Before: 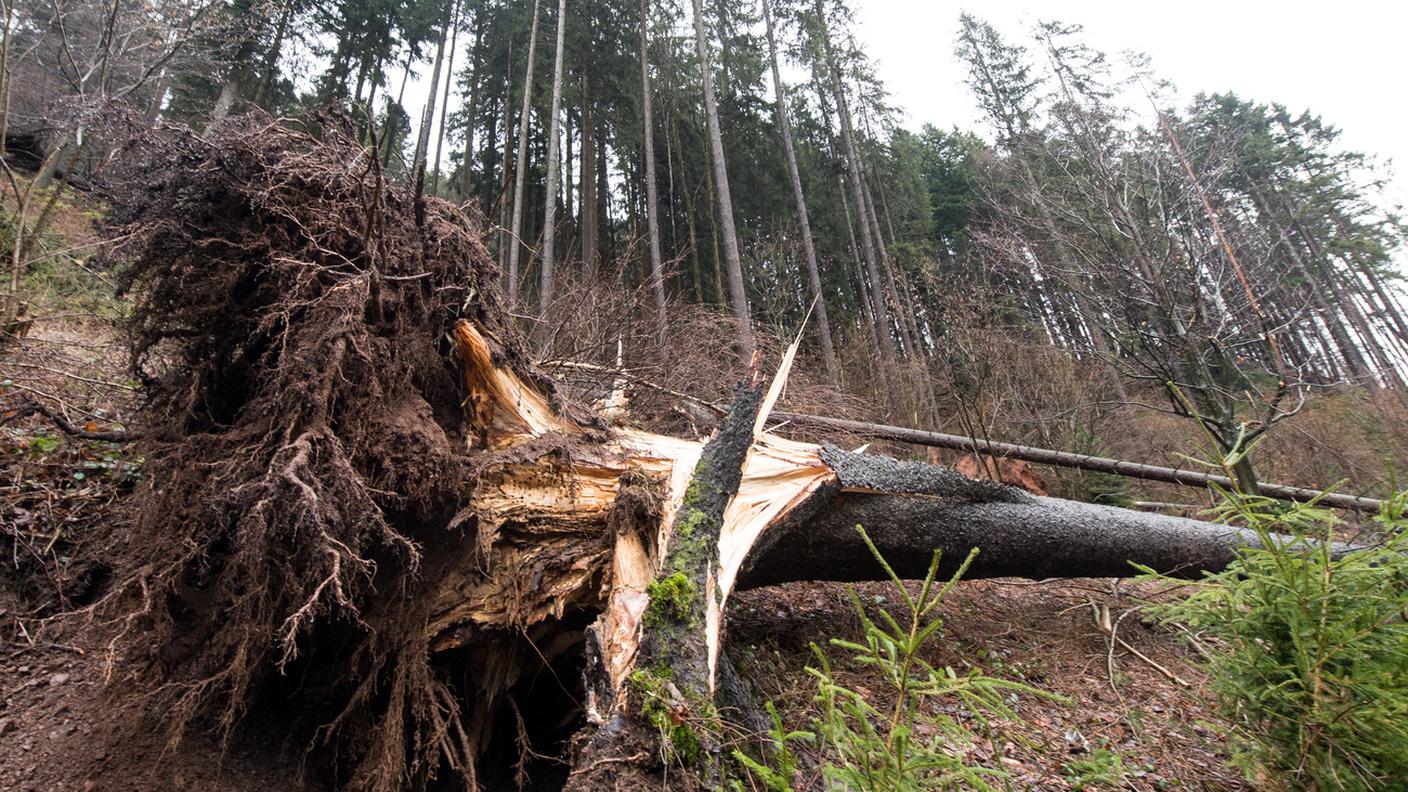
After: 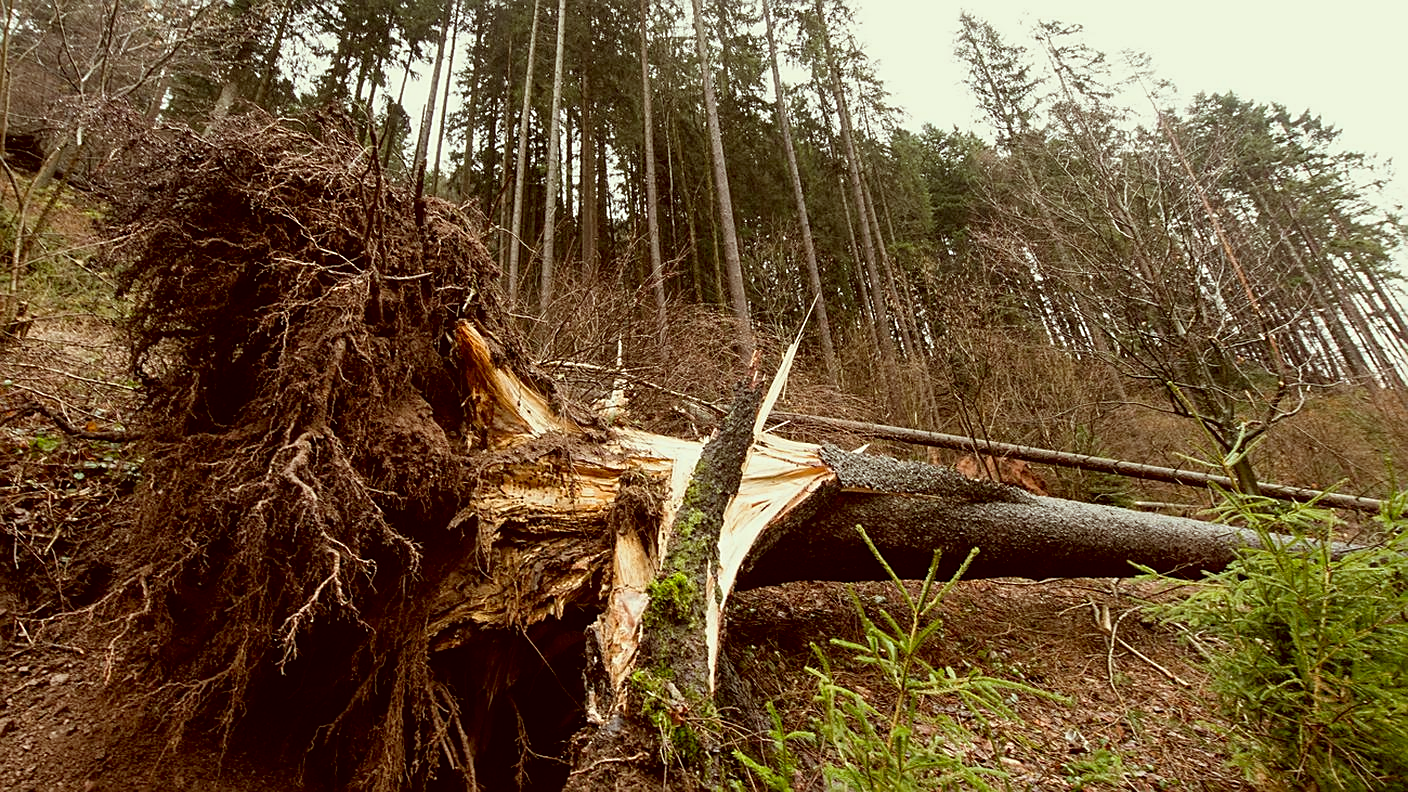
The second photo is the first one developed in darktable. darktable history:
exposure: black level correction 0.009, exposure -0.16 EV, compensate highlight preservation false
color correction: highlights a* -6, highlights b* 9.34, shadows a* 10.89, shadows b* 23.43
sharpen: on, module defaults
